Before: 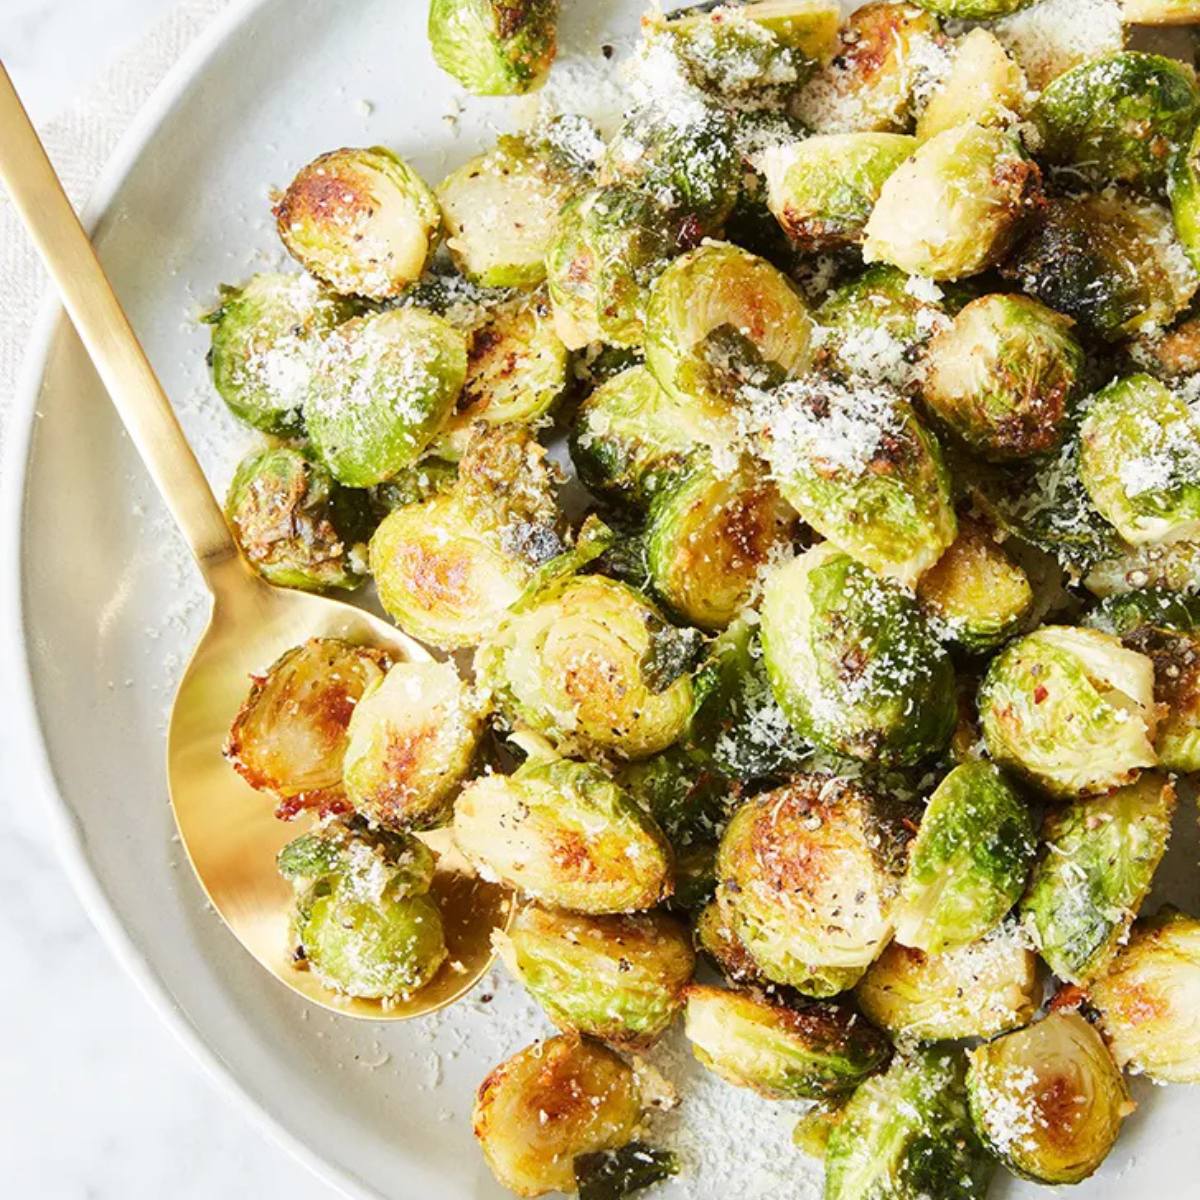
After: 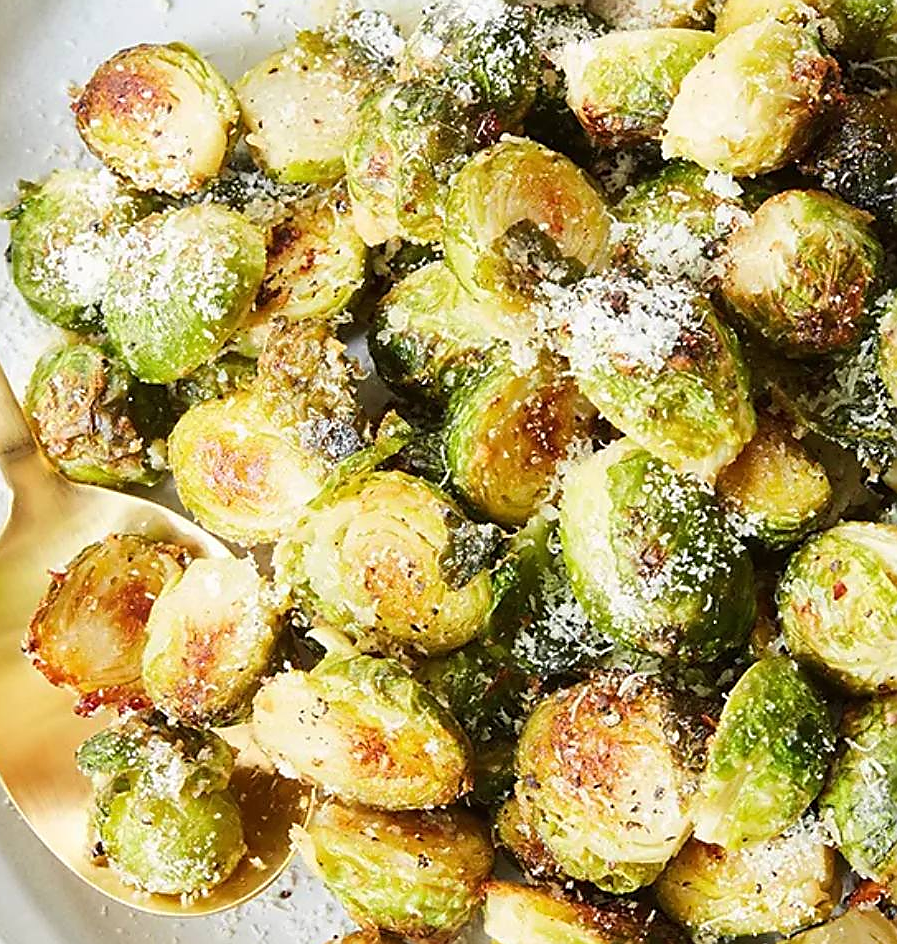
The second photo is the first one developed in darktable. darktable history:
sharpen: radius 1.364, amount 1.232, threshold 0.774
crop: left 16.781%, top 8.691%, right 8.407%, bottom 12.577%
